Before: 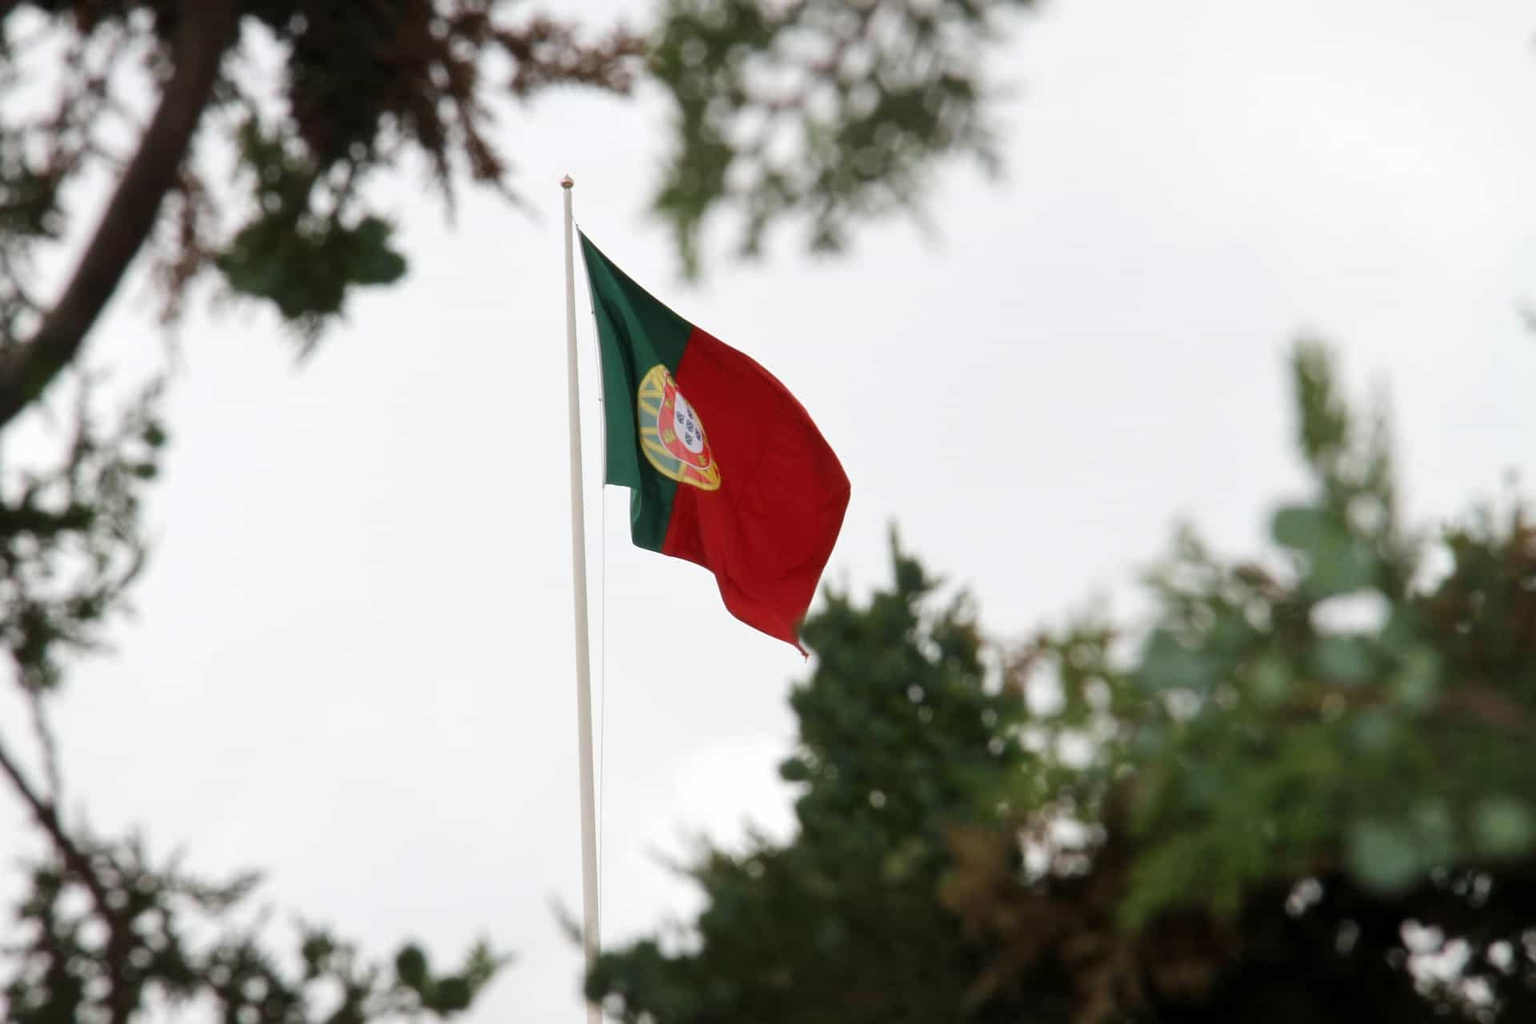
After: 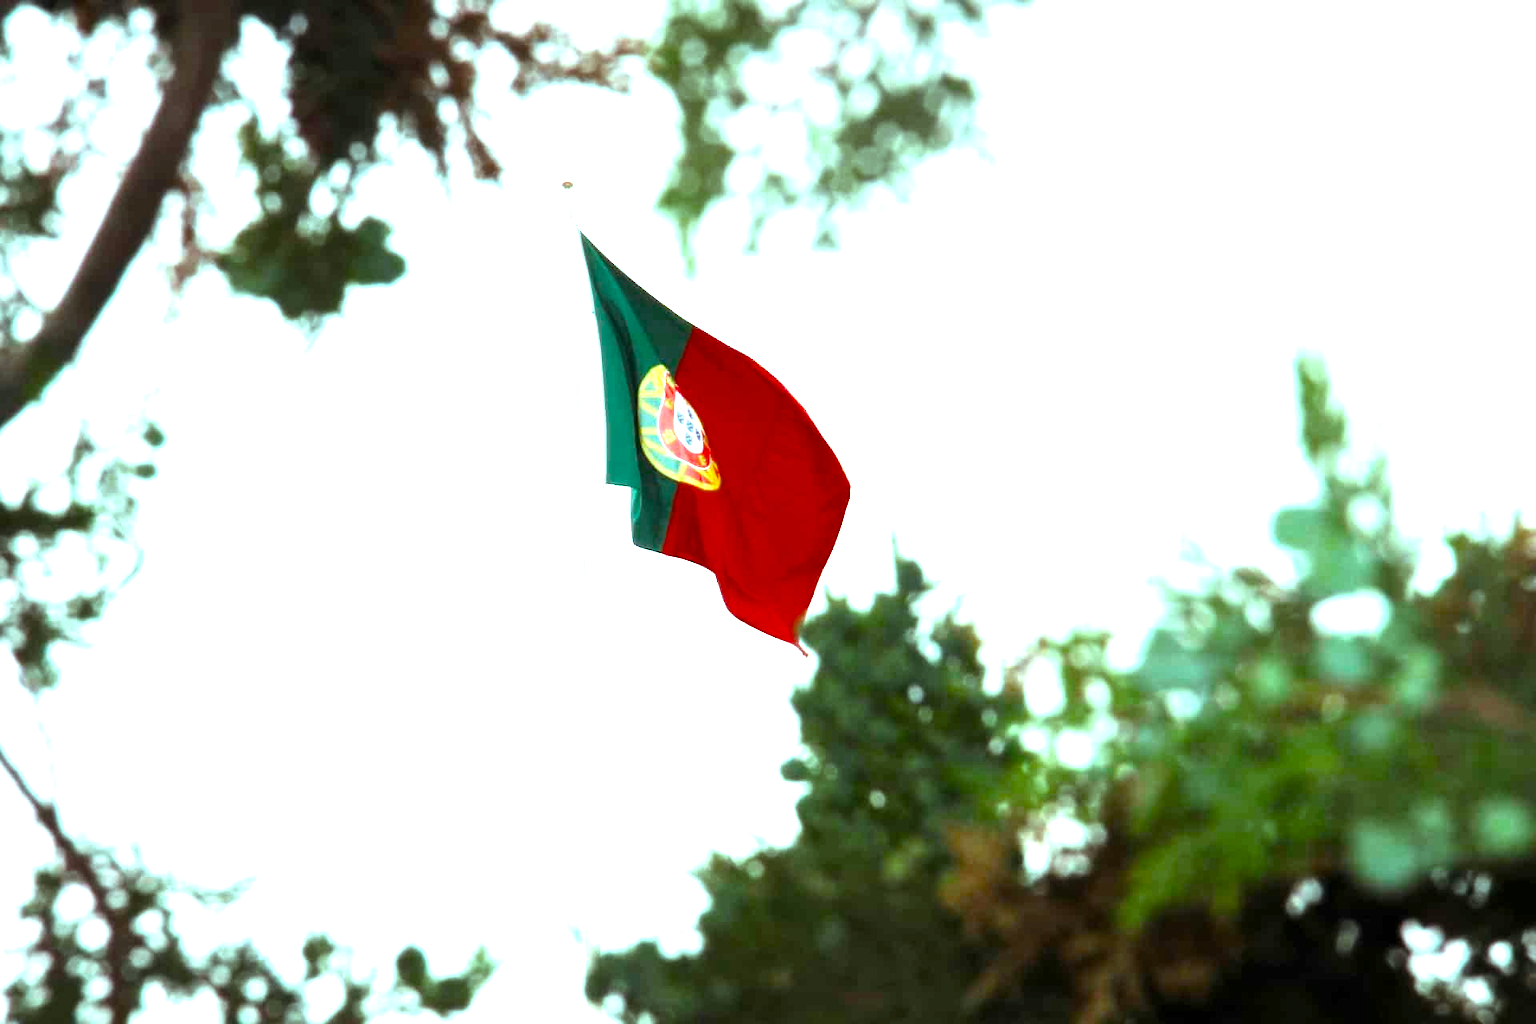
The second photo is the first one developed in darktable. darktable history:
color balance rgb: shadows lift › chroma 0.653%, shadows lift › hue 112.9°, highlights gain › chroma 4.119%, highlights gain › hue 199.34°, perceptual saturation grading › global saturation 19.643%, global vibrance 9.909%, contrast 14.489%, saturation formula JzAzBz (2021)
exposure: black level correction 0, exposure 1.538 EV, compensate highlight preservation false
